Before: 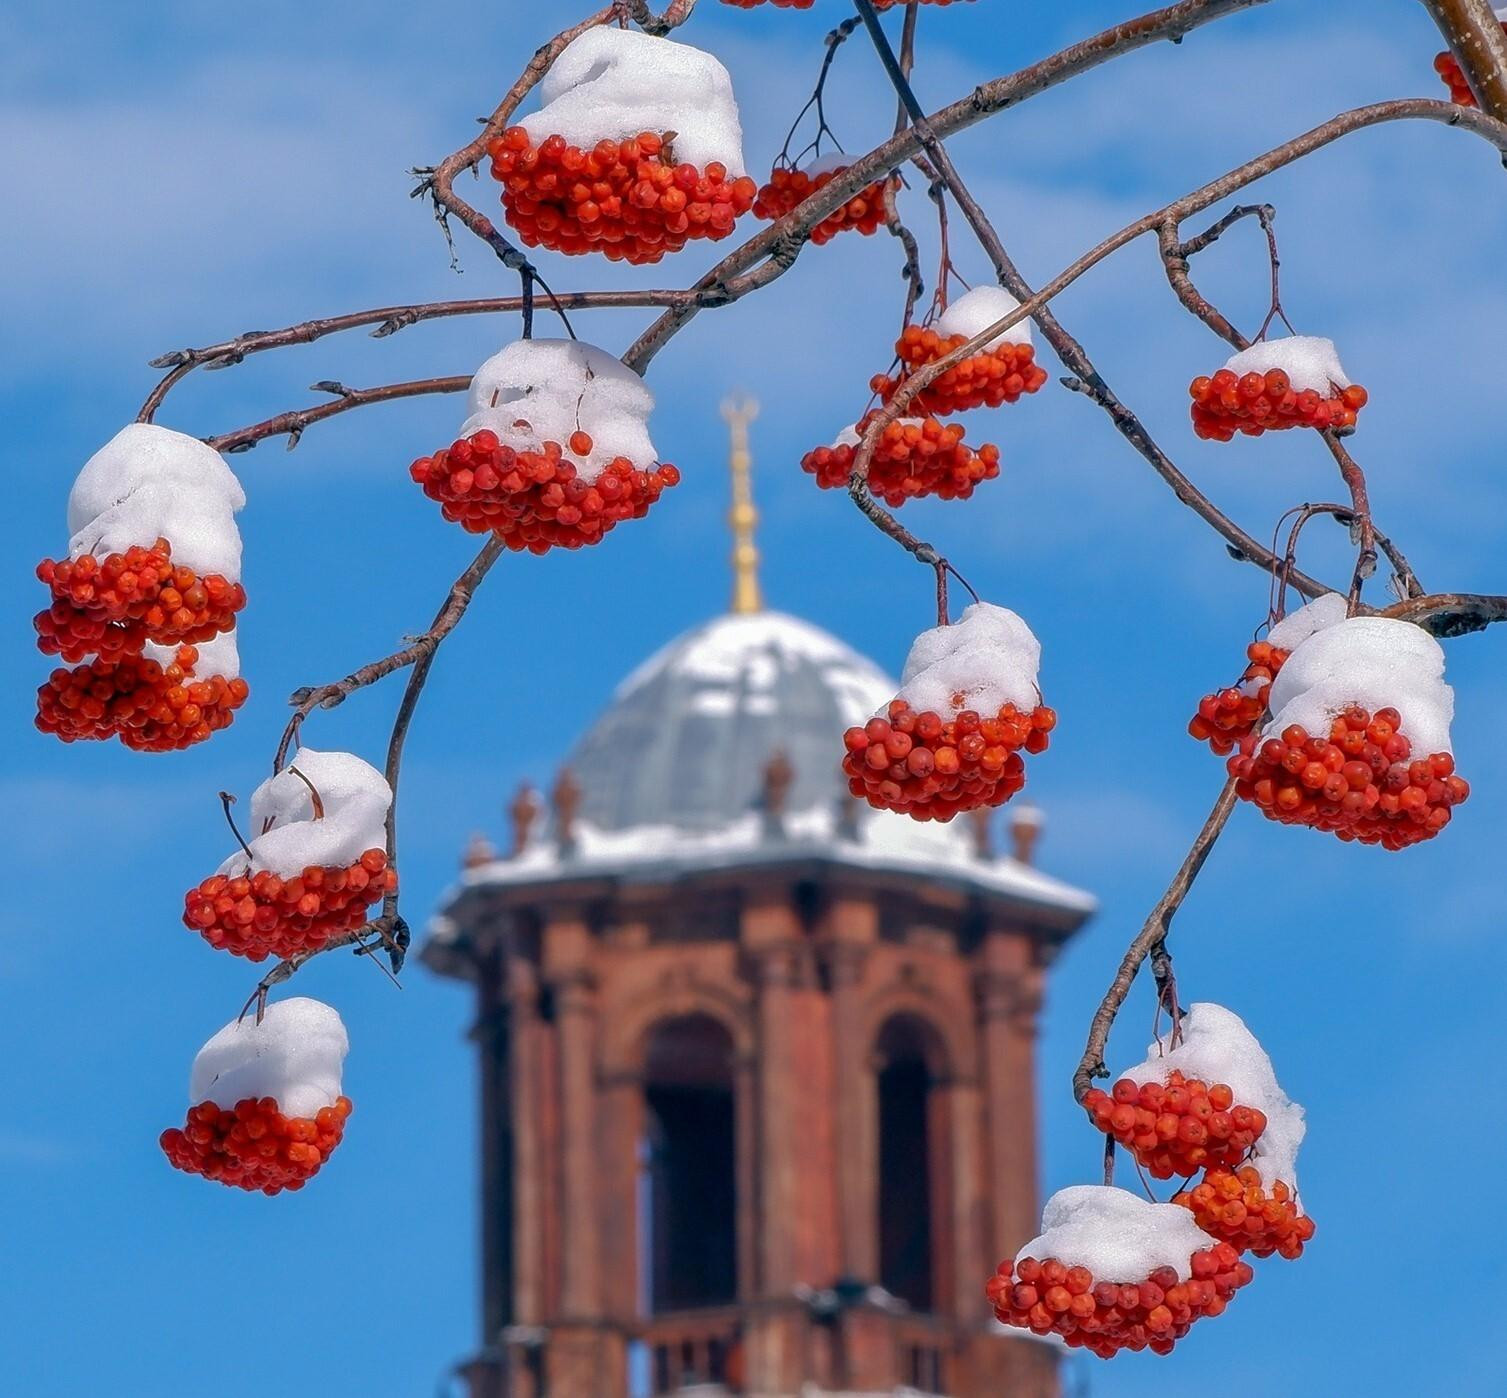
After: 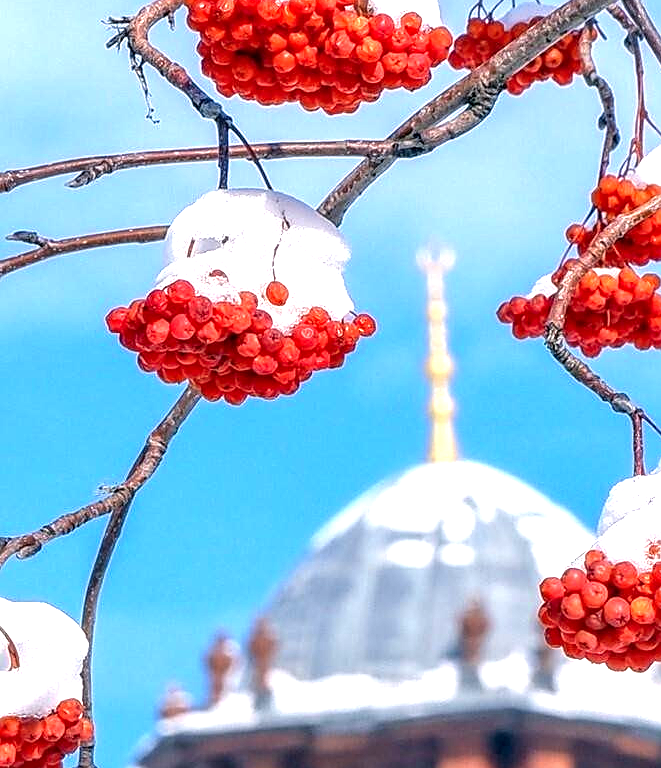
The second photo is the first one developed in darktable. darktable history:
crop: left 20.222%, top 10.766%, right 35.896%, bottom 34.243%
sharpen: on, module defaults
exposure: black level correction 0, exposure 1.279 EV, compensate highlight preservation false
local contrast: highlights 31%, detail 134%
